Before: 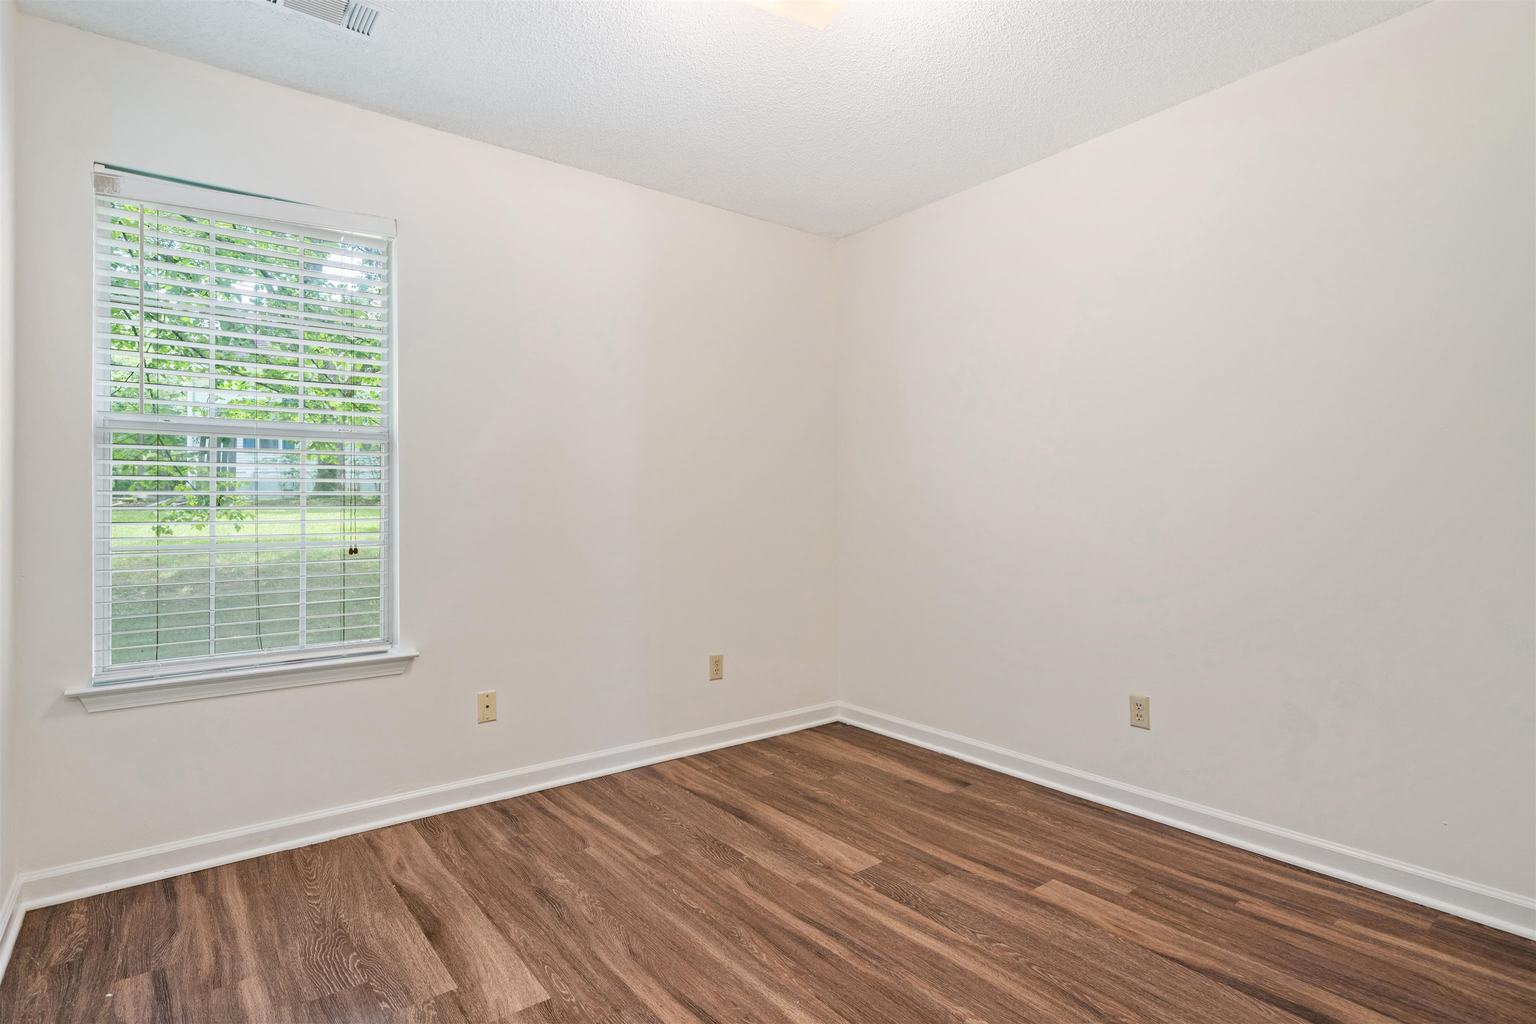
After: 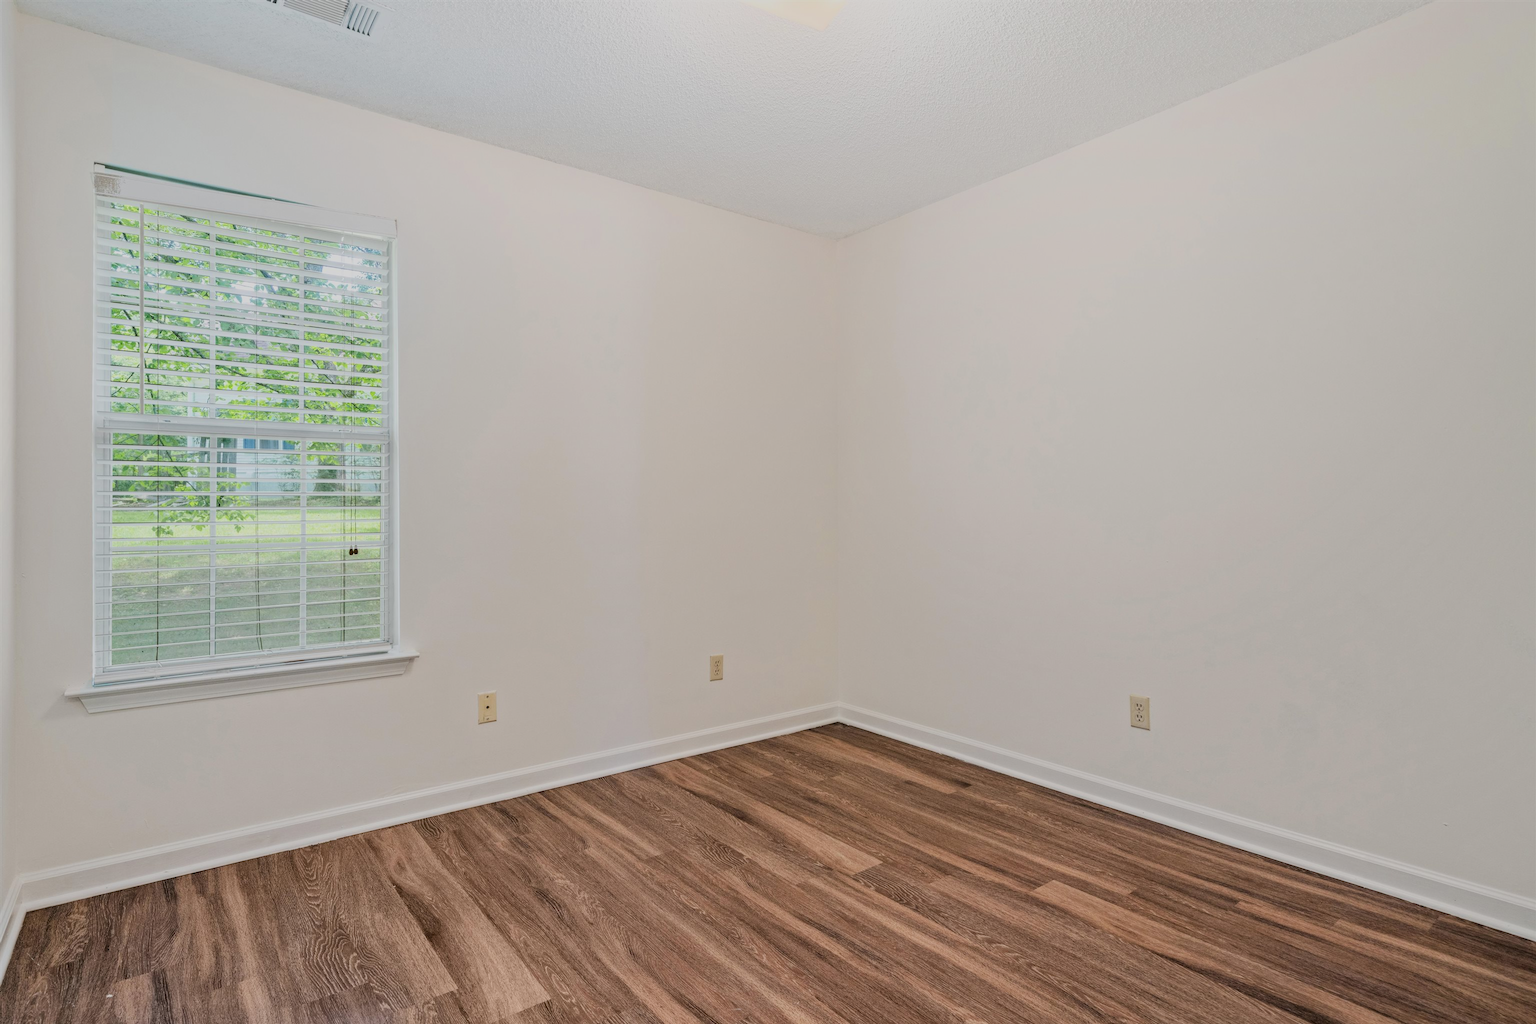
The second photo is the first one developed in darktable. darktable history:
filmic rgb: black relative exposure -7.15 EV, white relative exposure 5.36 EV, hardness 3.02, color science v6 (2022)
local contrast: on, module defaults
